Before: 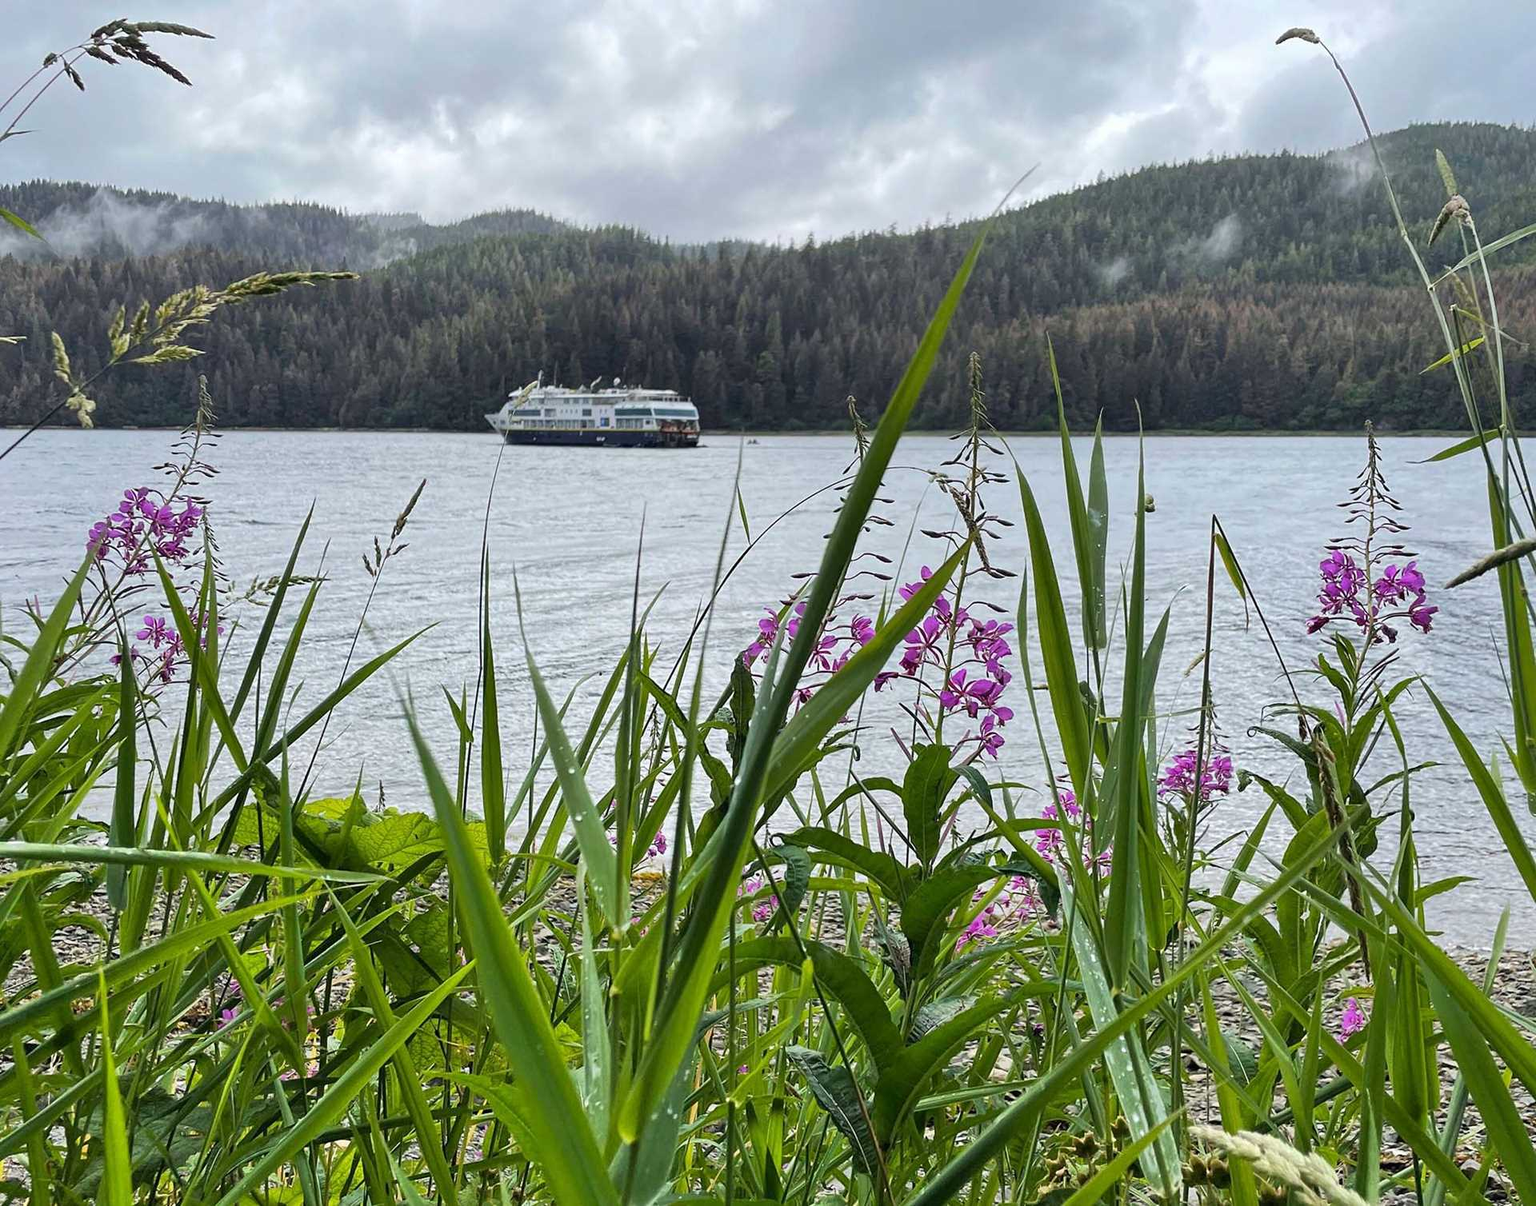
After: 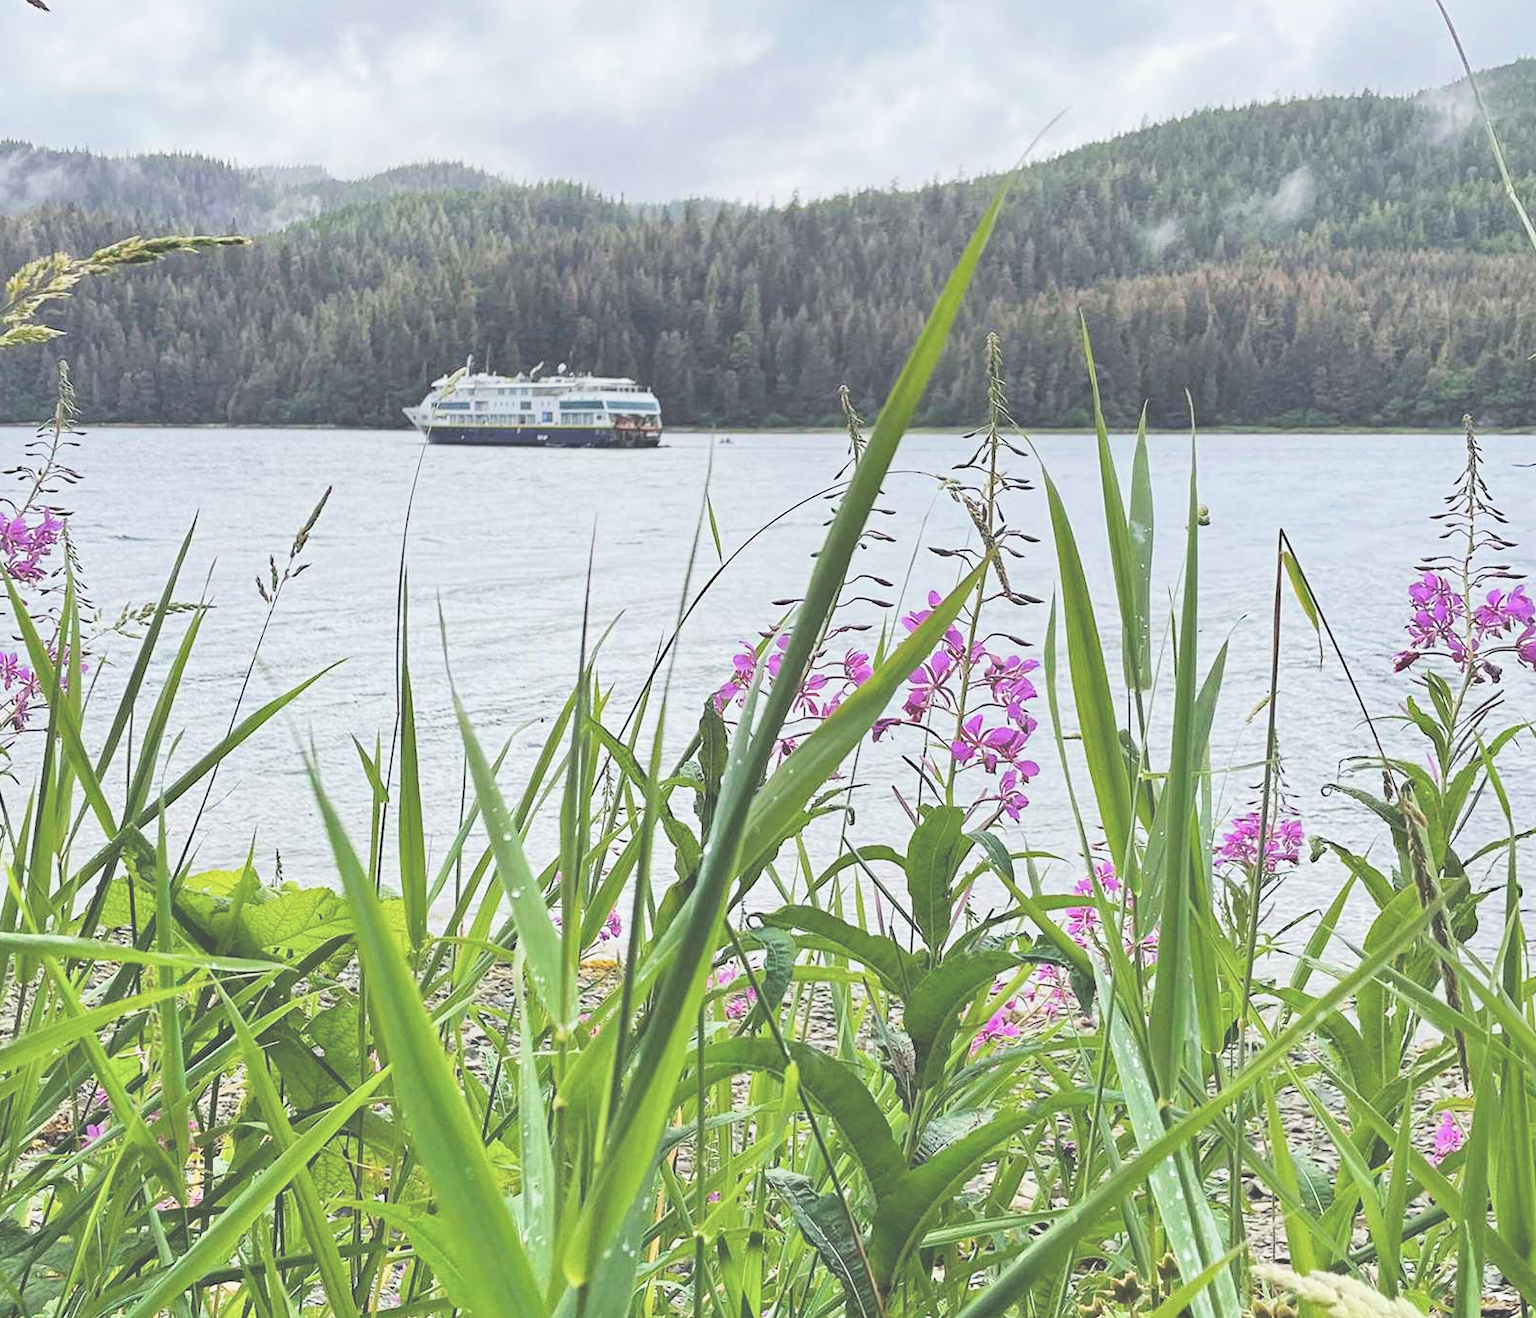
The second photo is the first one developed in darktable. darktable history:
exposure: black level correction -0.024, exposure 1.398 EV, compensate exposure bias true, compensate highlight preservation false
filmic rgb: black relative exposure -7.65 EV, white relative exposure 4.56 EV, hardness 3.61
crop: left 9.839%, top 6.327%, right 7.128%, bottom 2.534%
haze removal: on, module defaults
